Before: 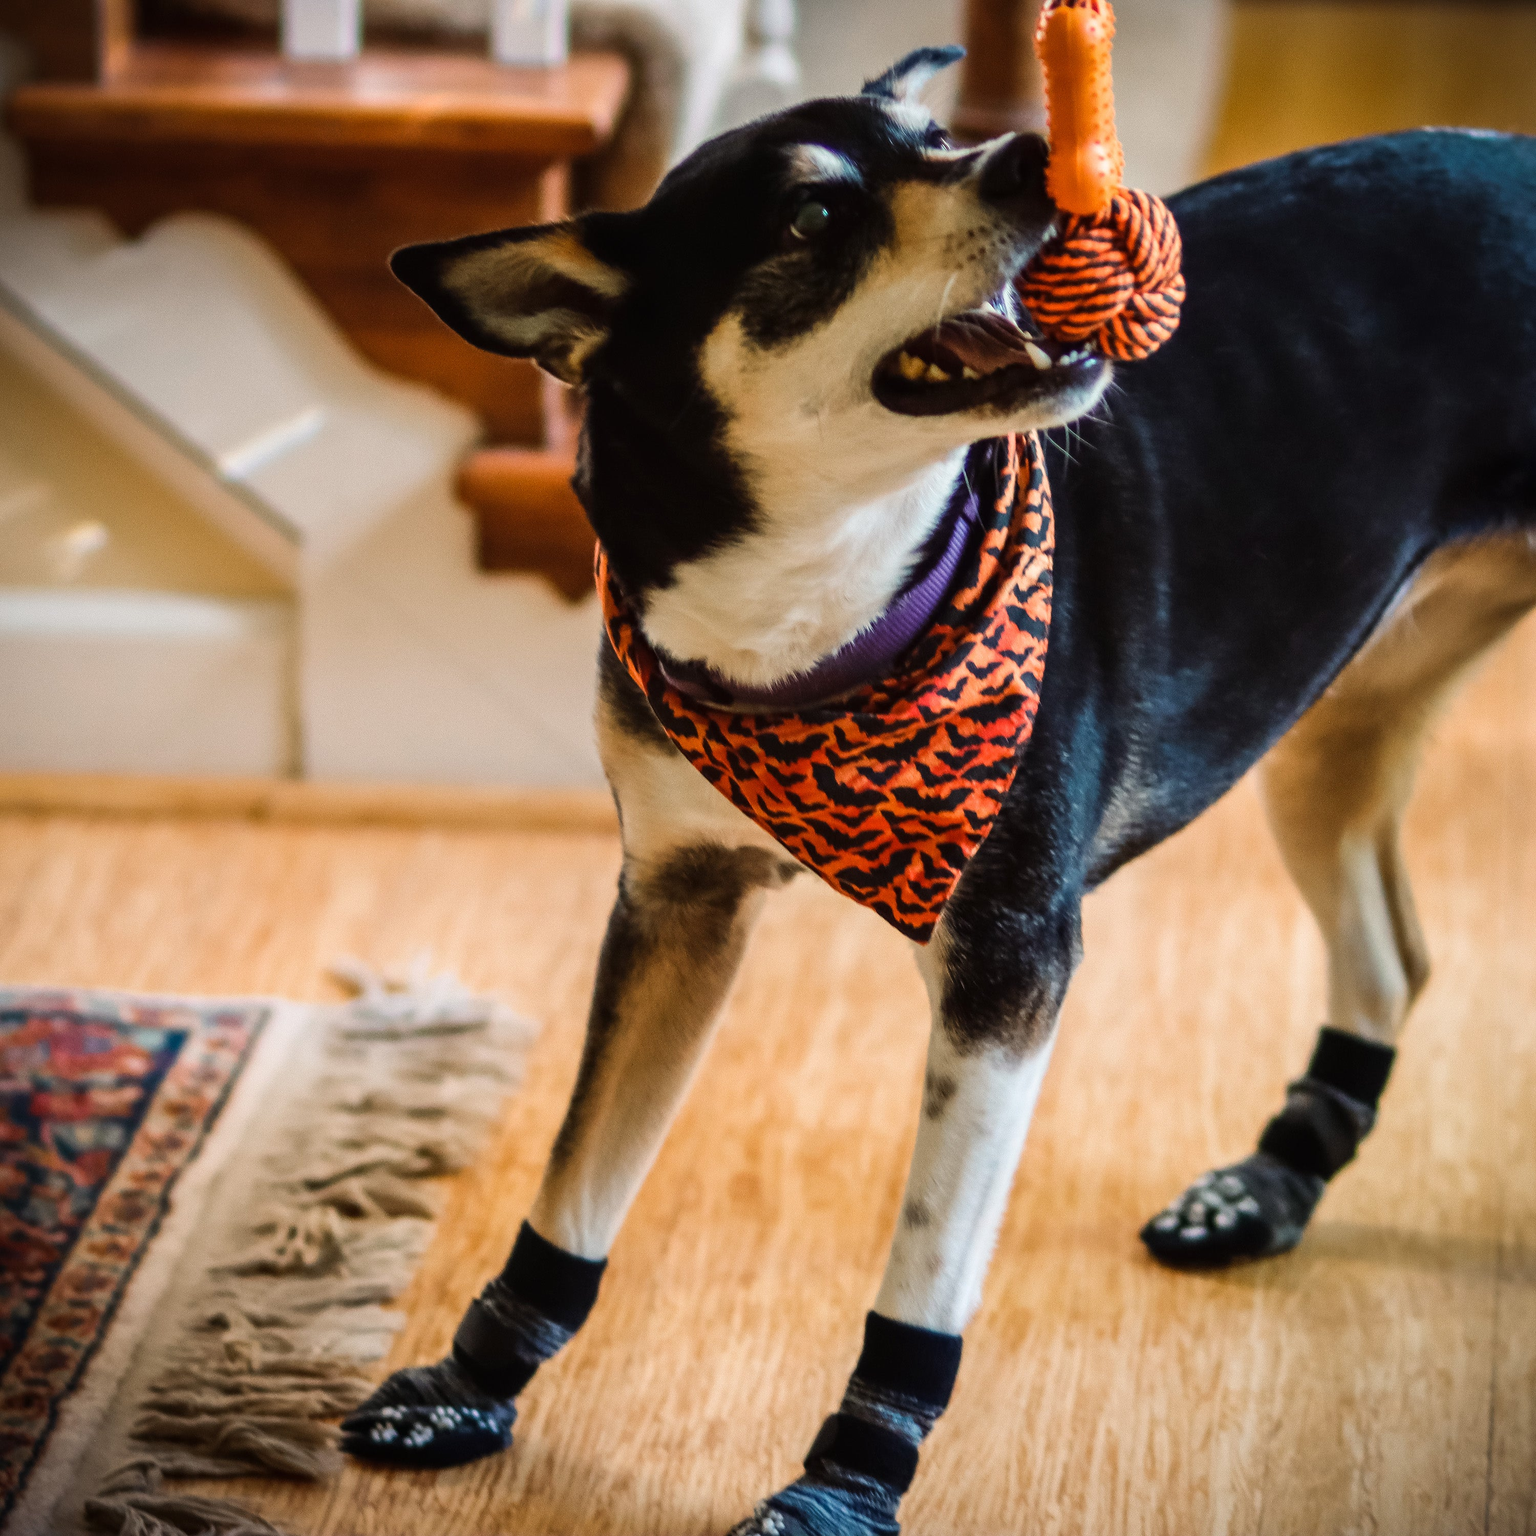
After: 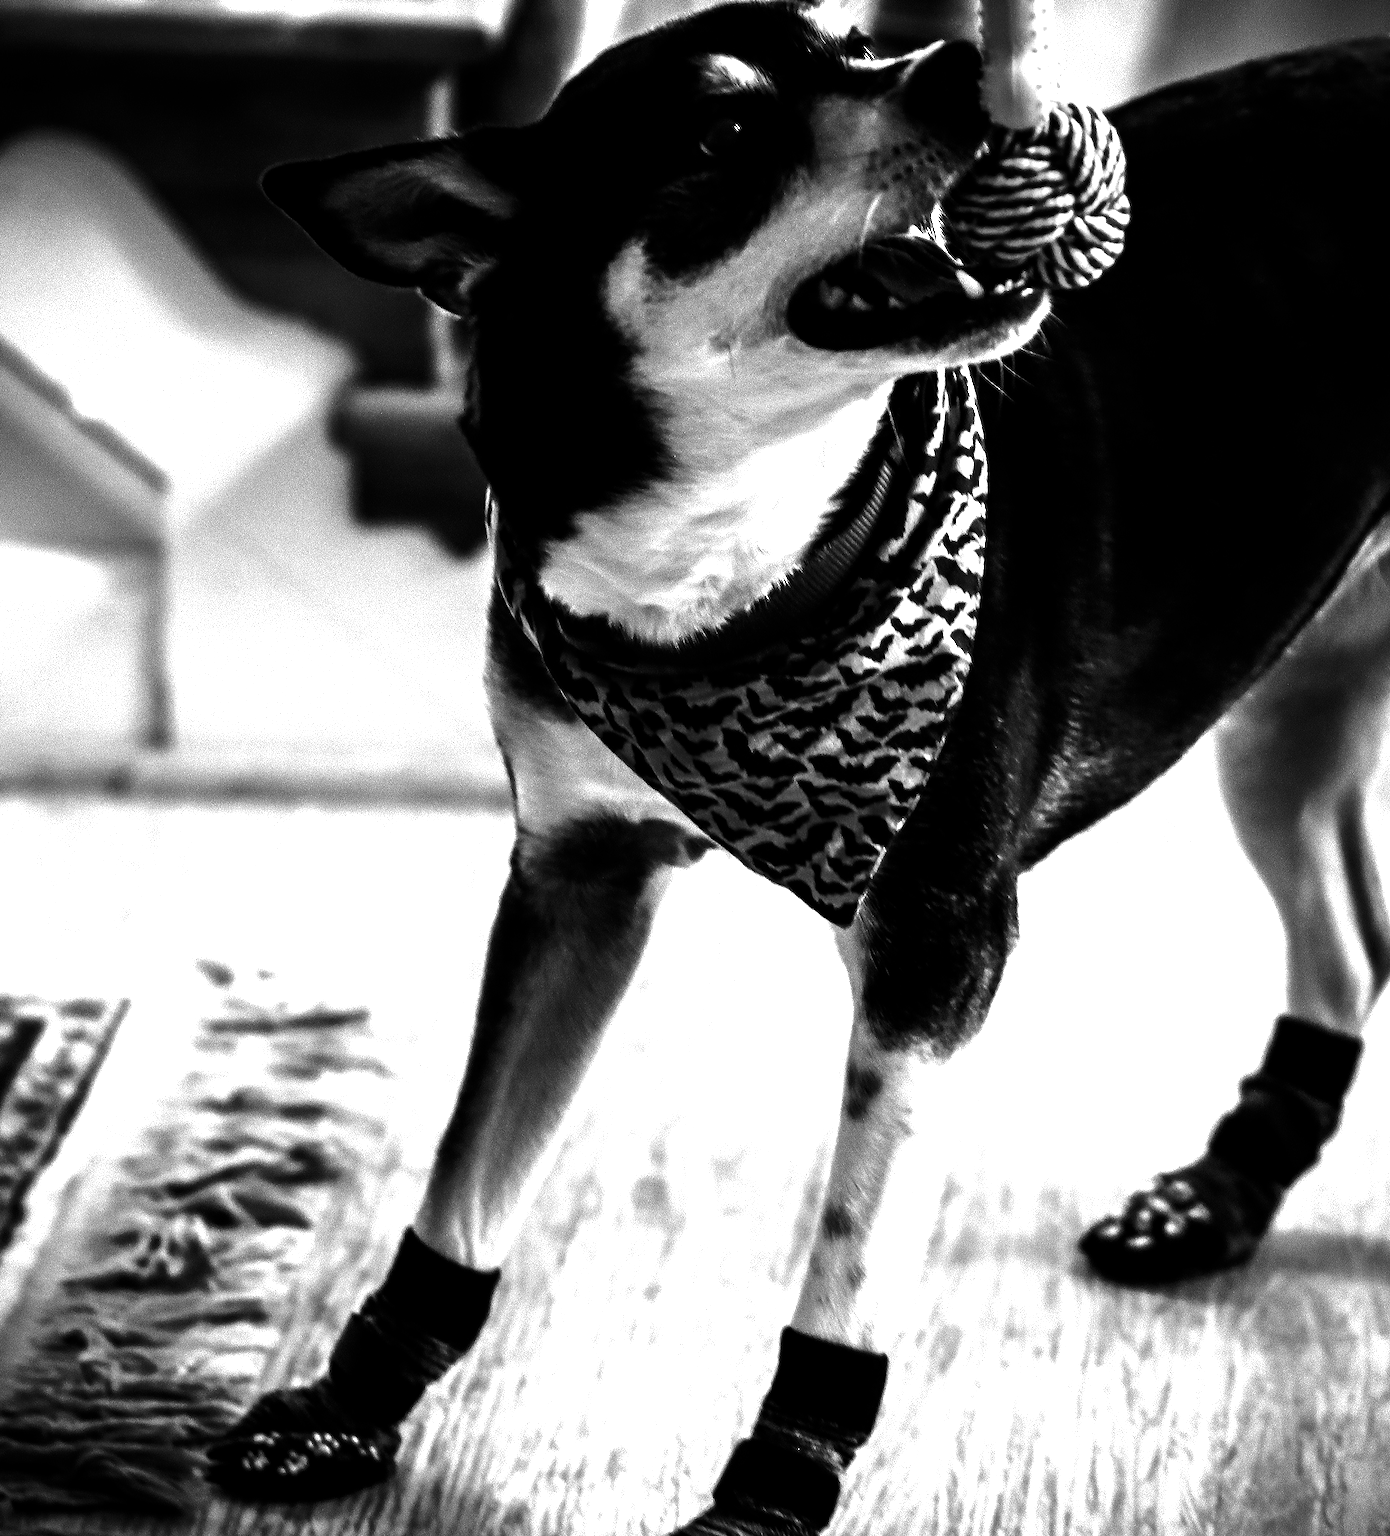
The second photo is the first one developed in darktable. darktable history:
haze removal: compatibility mode true, adaptive false
exposure: black level correction 0.001, exposure 1.116 EV, compensate highlight preservation false
crop: left 9.807%, top 6.259%, right 7.334%, bottom 2.177%
contrast brightness saturation: contrast 0.02, brightness -1, saturation -1
